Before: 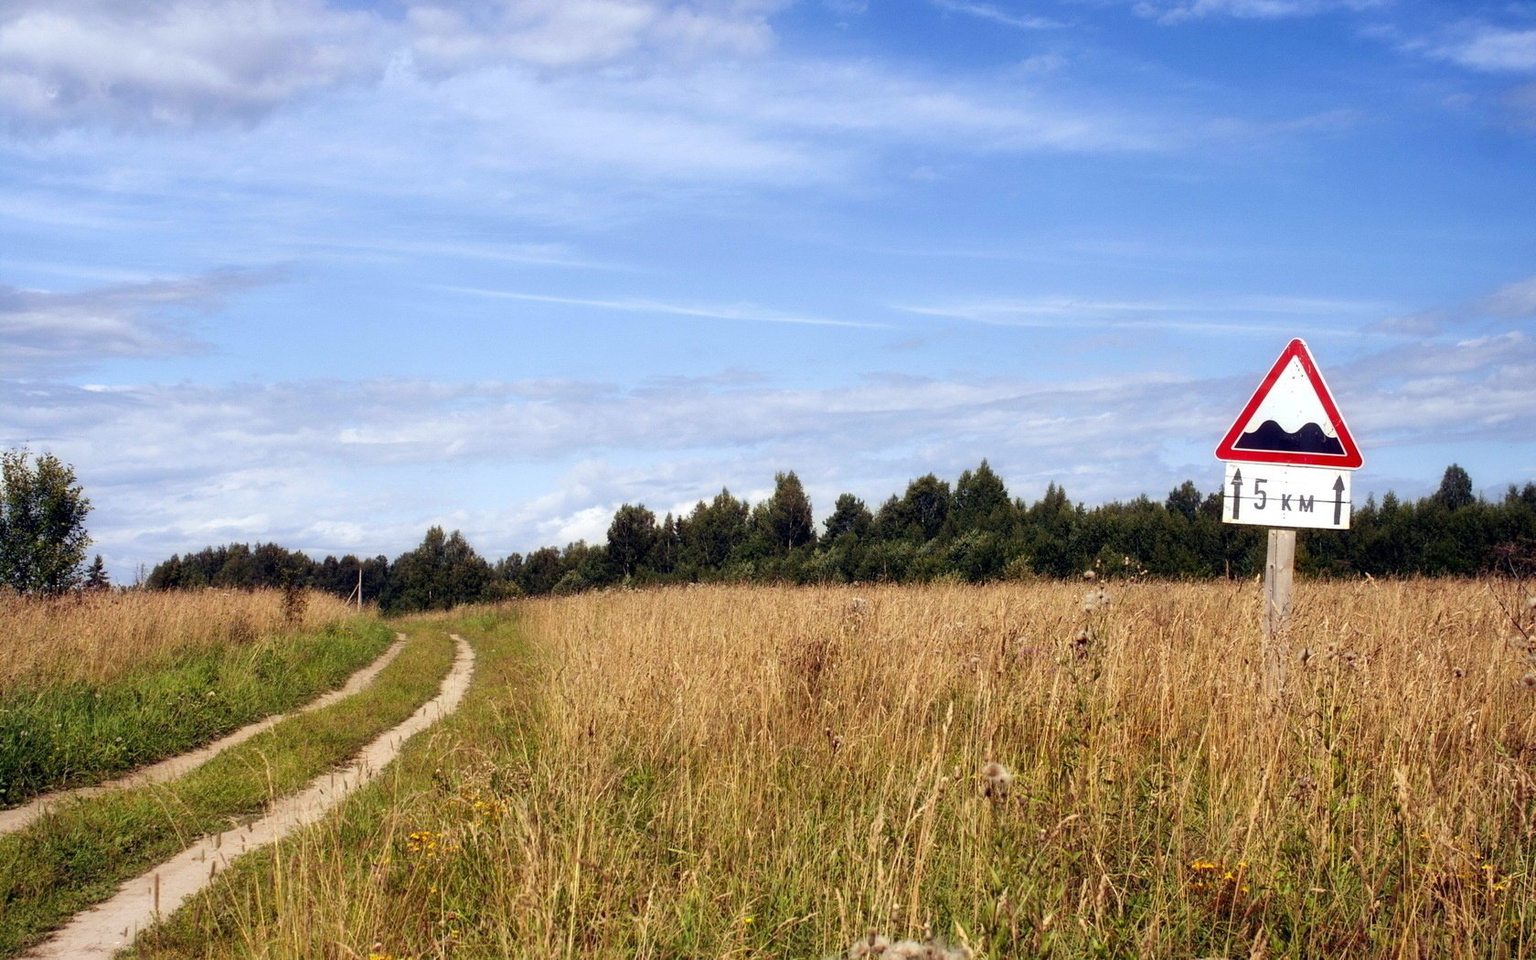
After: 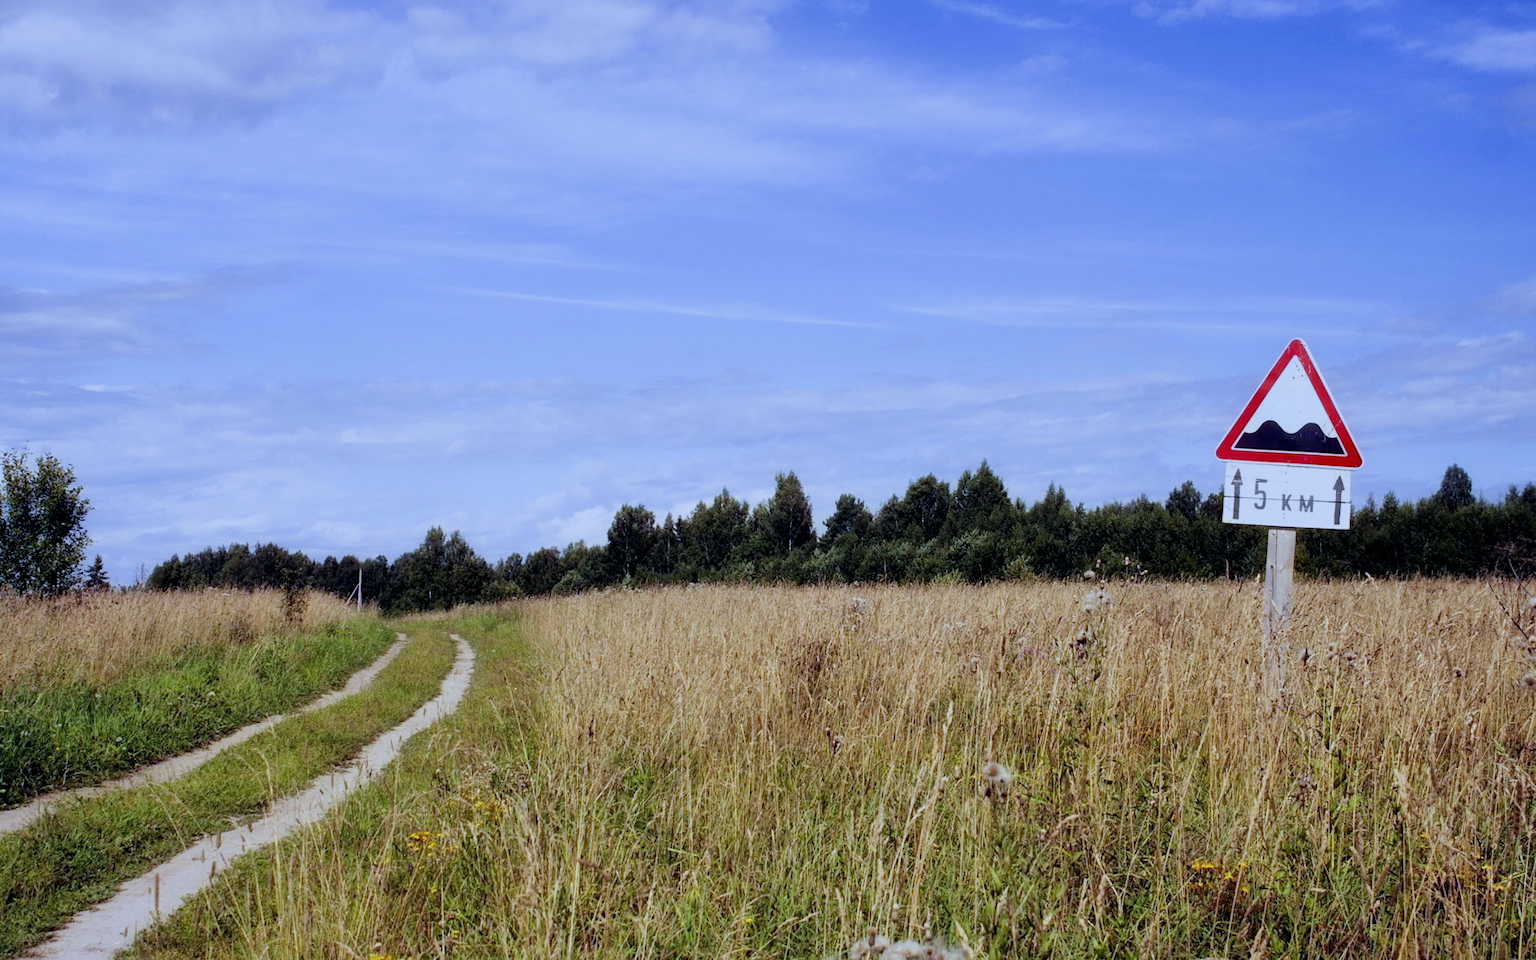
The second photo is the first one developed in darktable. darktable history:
white balance: red 0.871, blue 1.249
filmic rgb: white relative exposure 3.9 EV, hardness 4.26
